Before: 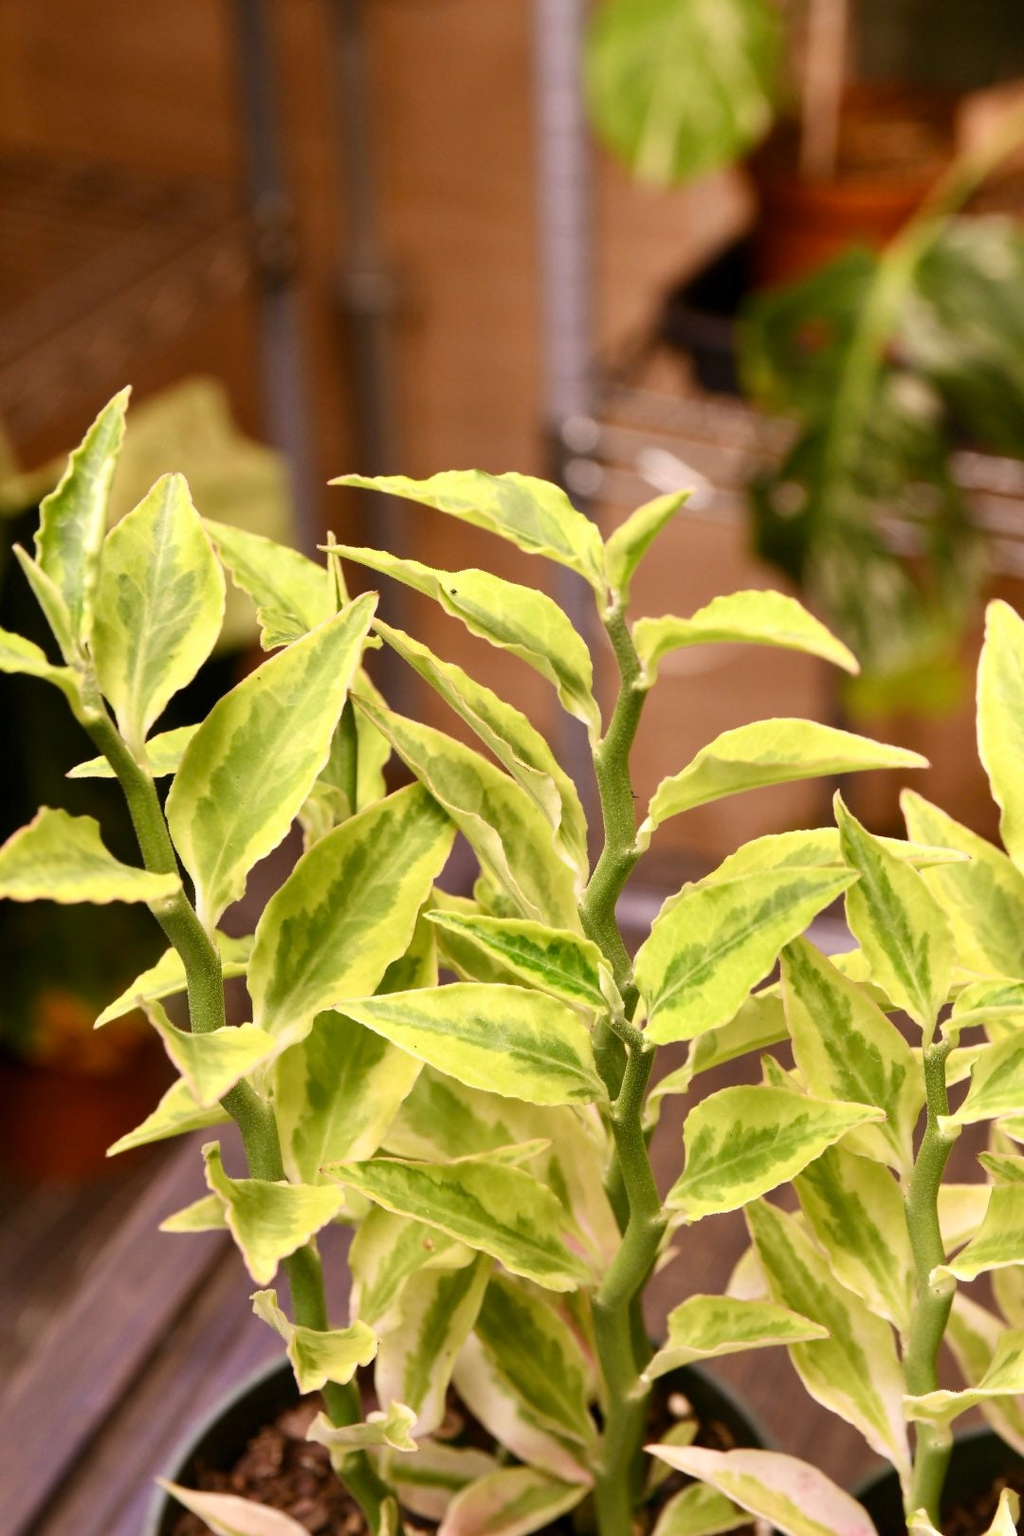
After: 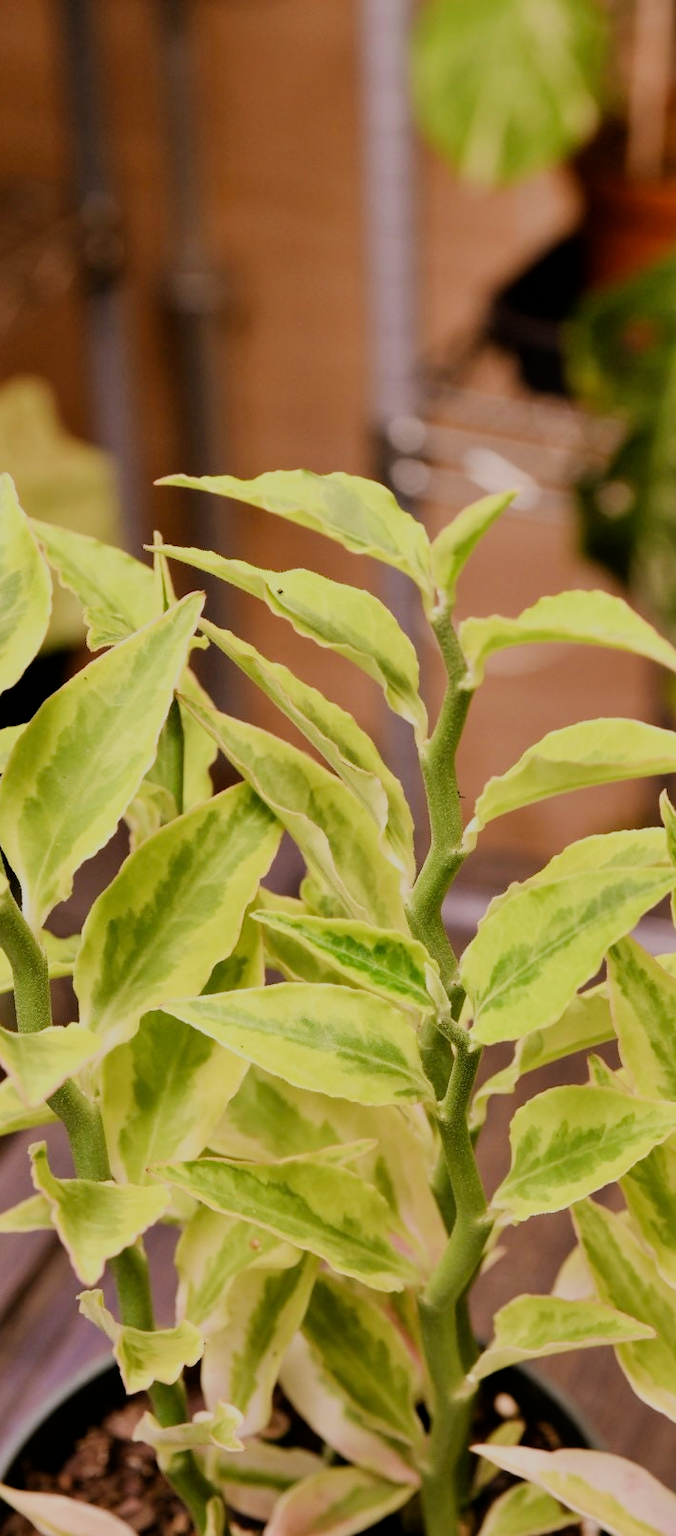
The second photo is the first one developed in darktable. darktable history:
filmic rgb: black relative exposure -6.98 EV, white relative exposure 5.65 EV, hardness 2.86
crop: left 17.027%, right 16.807%
